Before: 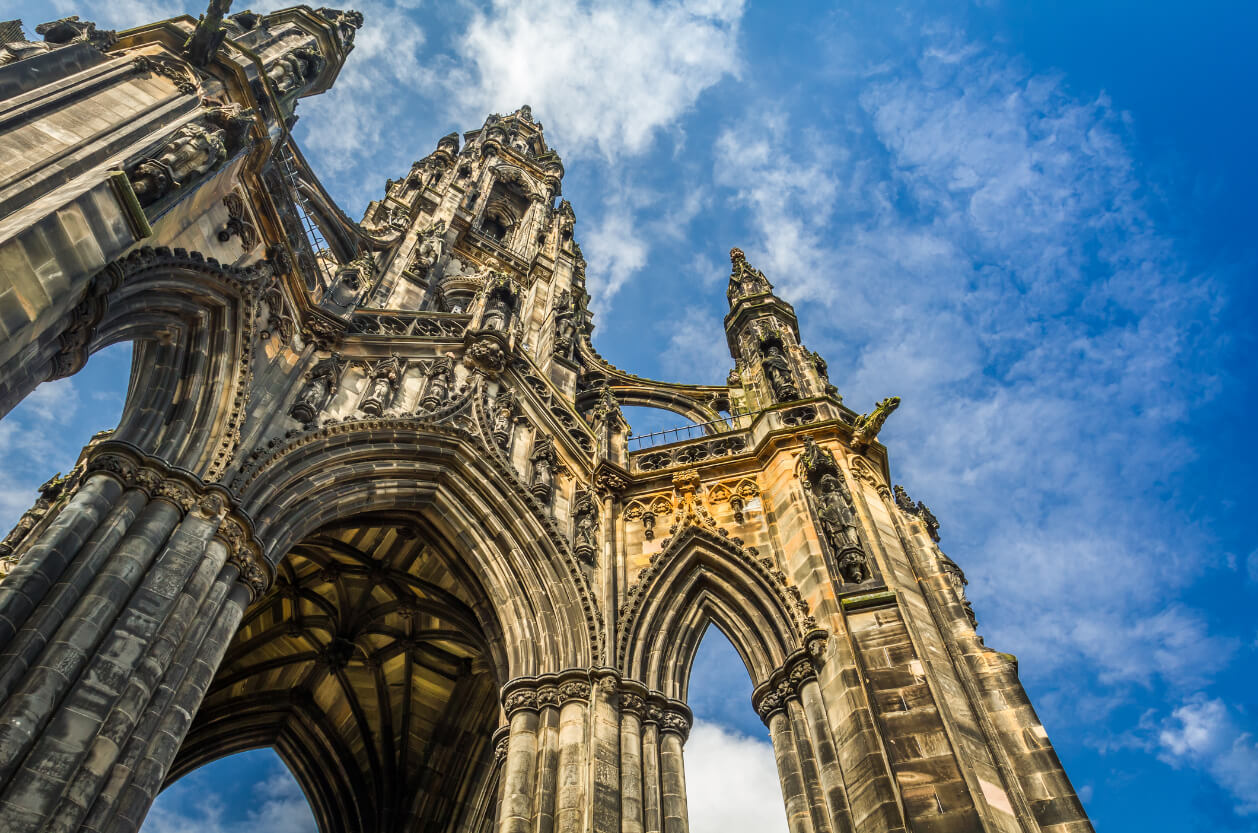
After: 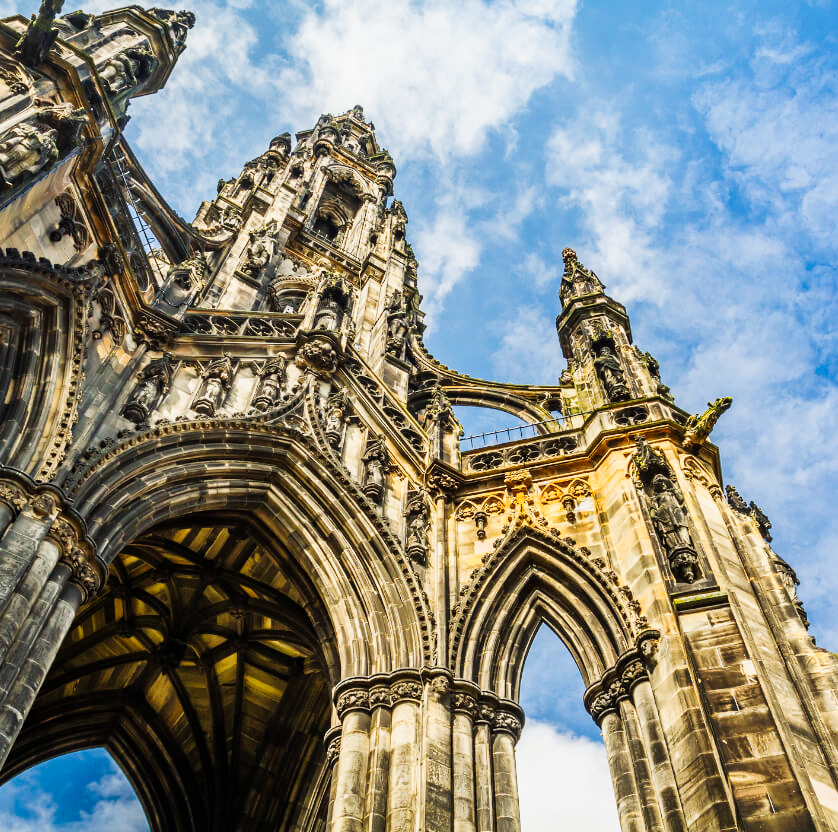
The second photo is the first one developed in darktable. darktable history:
crop and rotate: left 13.375%, right 20.005%
exposure: compensate exposure bias true, compensate highlight preservation false
tone curve: curves: ch0 [(0, 0) (0.104, 0.068) (0.236, 0.227) (0.46, 0.576) (0.657, 0.796) (0.861, 0.932) (1, 0.981)]; ch1 [(0, 0) (0.353, 0.344) (0.434, 0.382) (0.479, 0.476) (0.502, 0.504) (0.544, 0.534) (0.57, 0.57) (0.586, 0.603) (0.618, 0.631) (0.657, 0.679) (1, 1)]; ch2 [(0, 0) (0.34, 0.314) (0.434, 0.43) (0.5, 0.511) (0.528, 0.545) (0.557, 0.573) (0.573, 0.618) (0.628, 0.751) (1, 1)], preserve colors none
